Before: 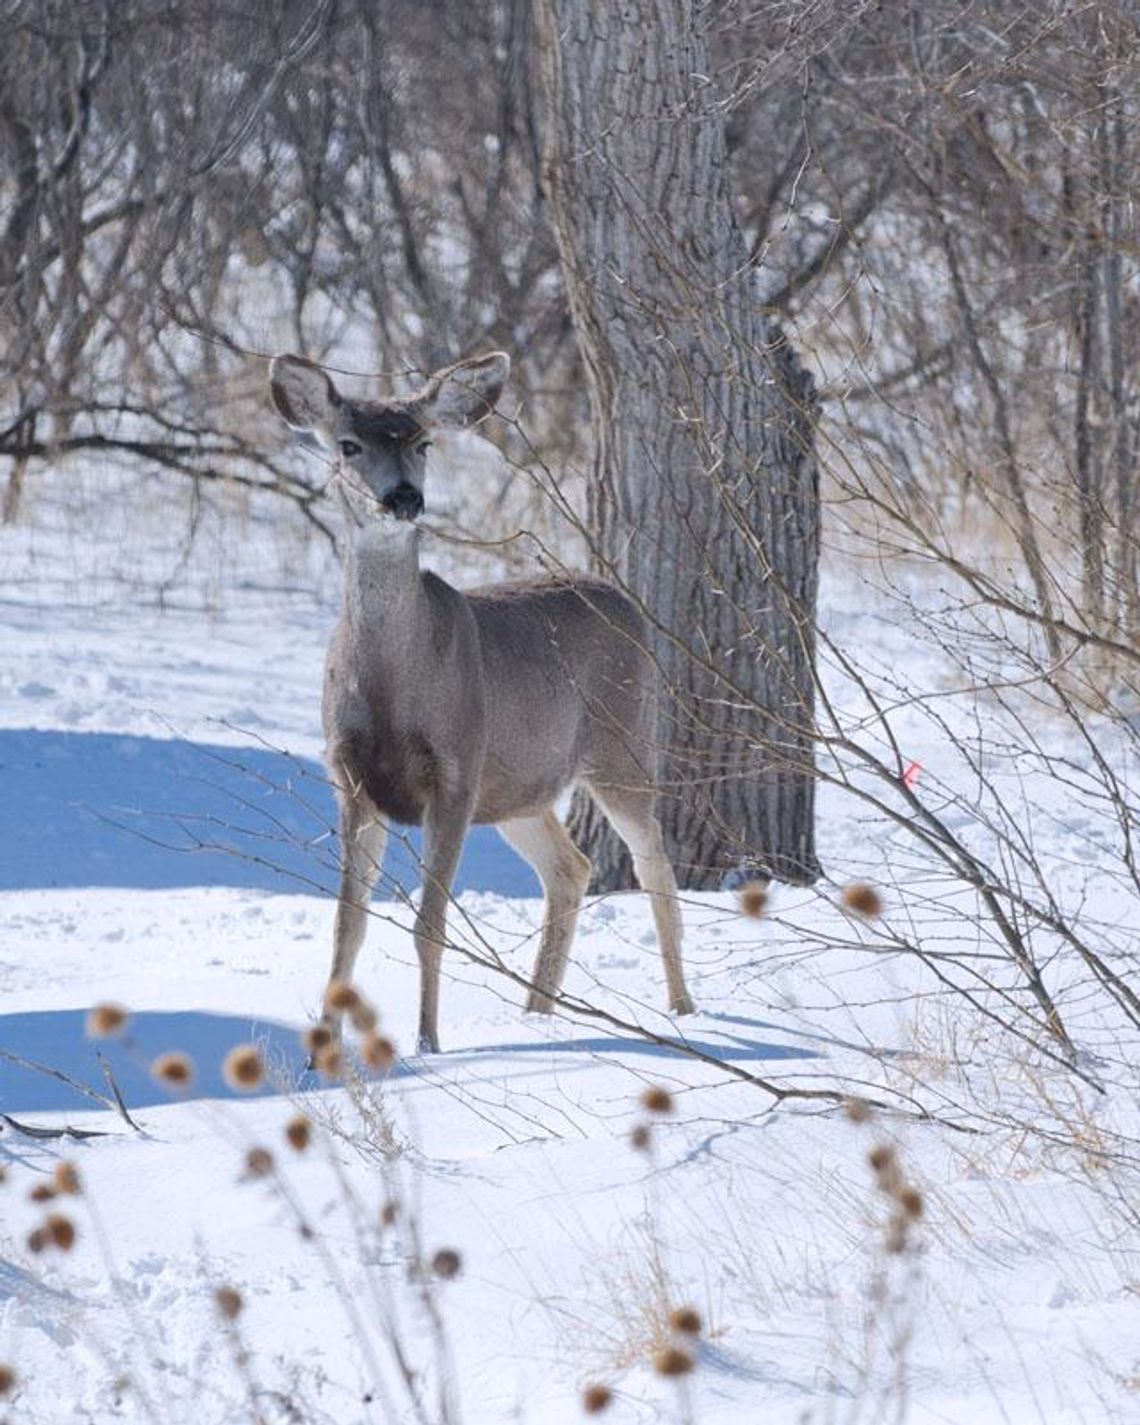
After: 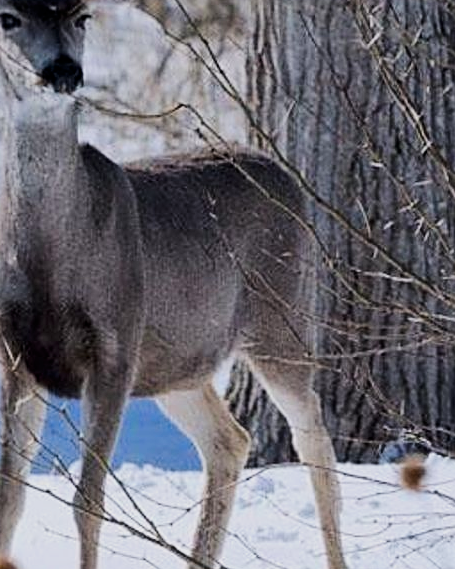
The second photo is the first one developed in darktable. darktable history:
contrast brightness saturation: contrast 0.12, brightness -0.12, saturation 0.2
filmic rgb: black relative exposure -5 EV, hardness 2.88, contrast 1.3
sharpen: on, module defaults
crop: left 30%, top 30%, right 30%, bottom 30%
